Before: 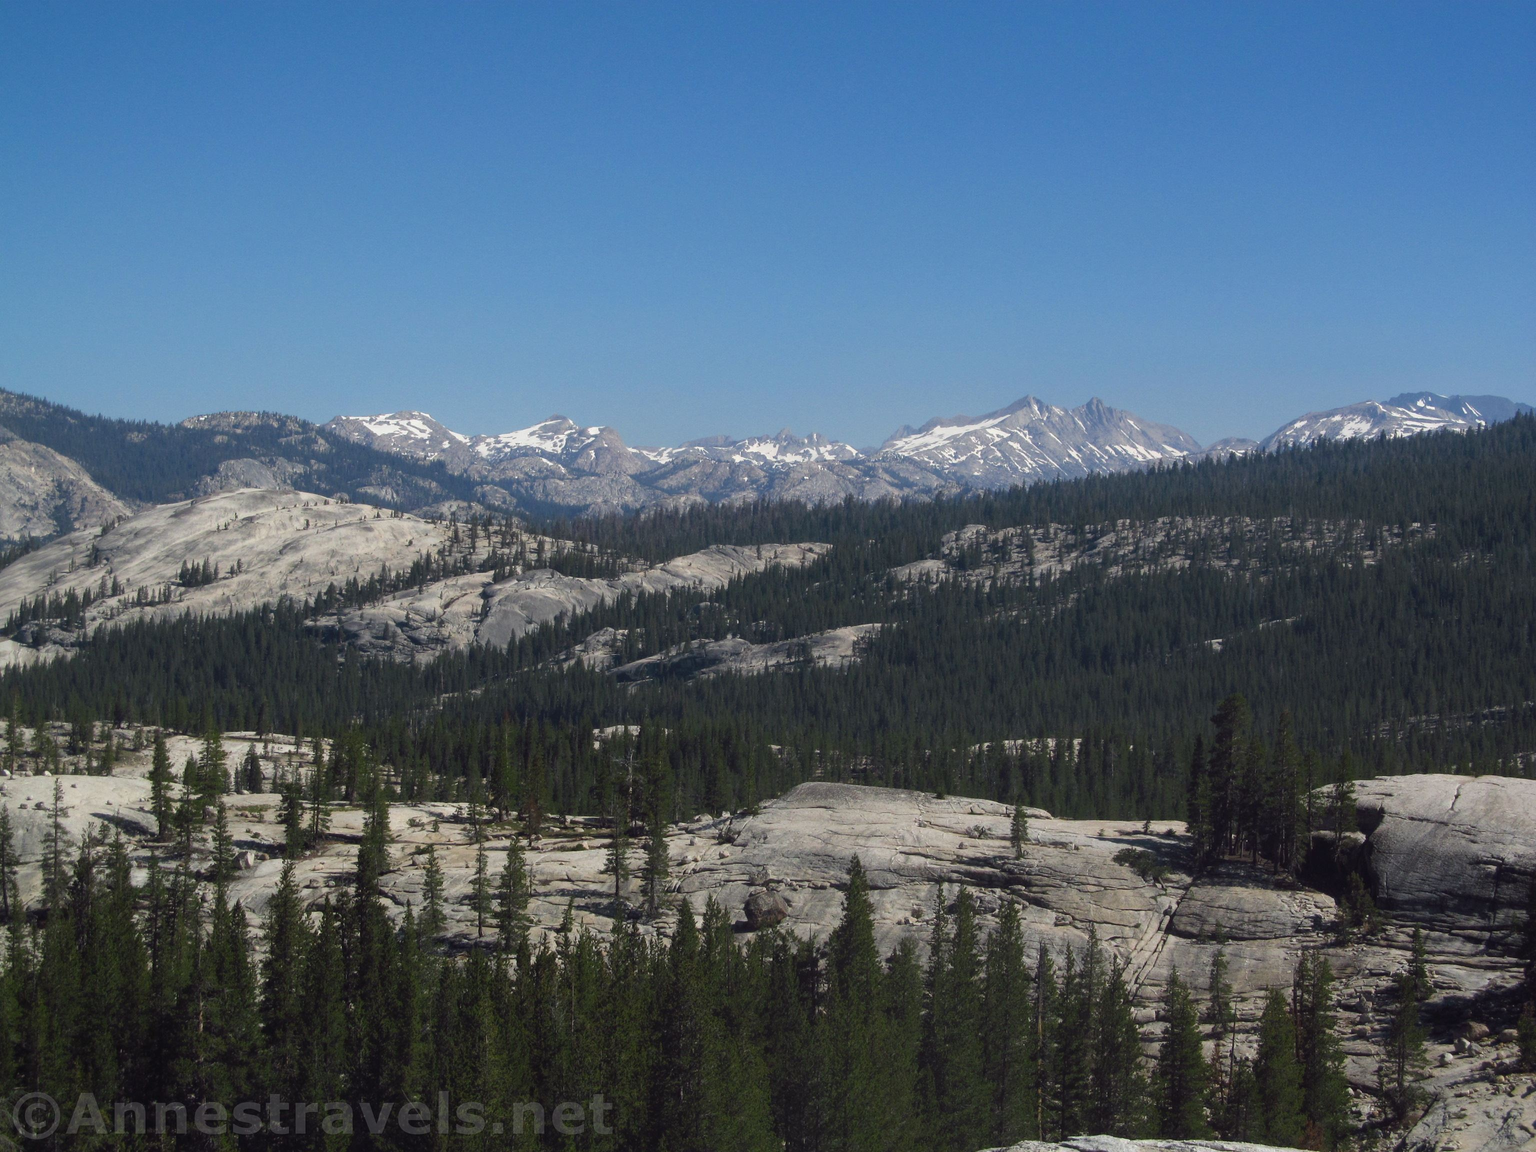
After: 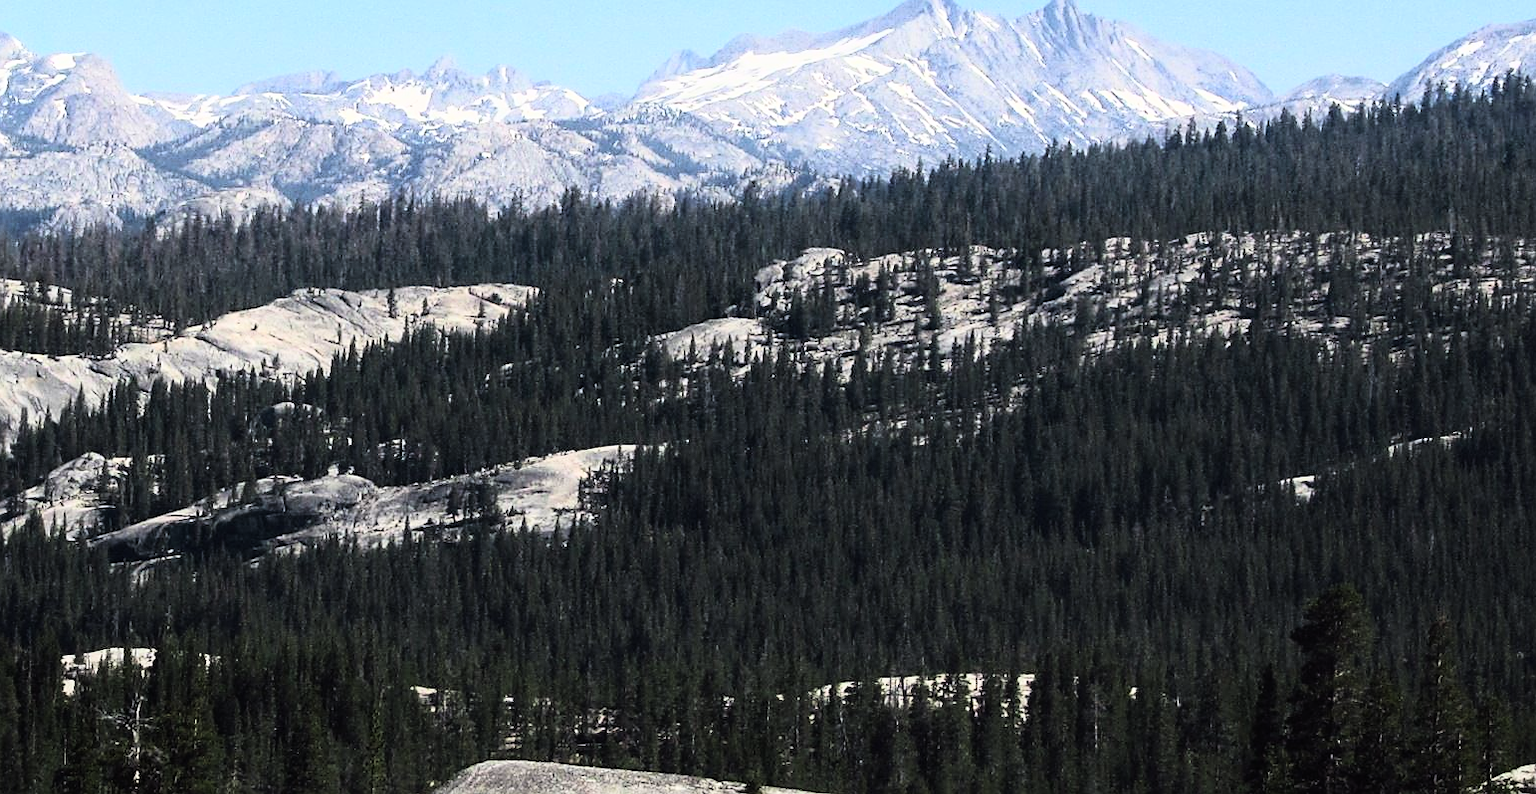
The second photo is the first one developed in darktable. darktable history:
sharpen: on, module defaults
rotate and perspective: automatic cropping off
crop: left 36.607%, top 34.735%, right 13.146%, bottom 30.611%
contrast brightness saturation: saturation -0.04
rgb curve: curves: ch0 [(0, 0) (0.21, 0.15) (0.24, 0.21) (0.5, 0.75) (0.75, 0.96) (0.89, 0.99) (1, 1)]; ch1 [(0, 0.02) (0.21, 0.13) (0.25, 0.2) (0.5, 0.67) (0.75, 0.9) (0.89, 0.97) (1, 1)]; ch2 [(0, 0.02) (0.21, 0.13) (0.25, 0.2) (0.5, 0.67) (0.75, 0.9) (0.89, 0.97) (1, 1)], compensate middle gray true
